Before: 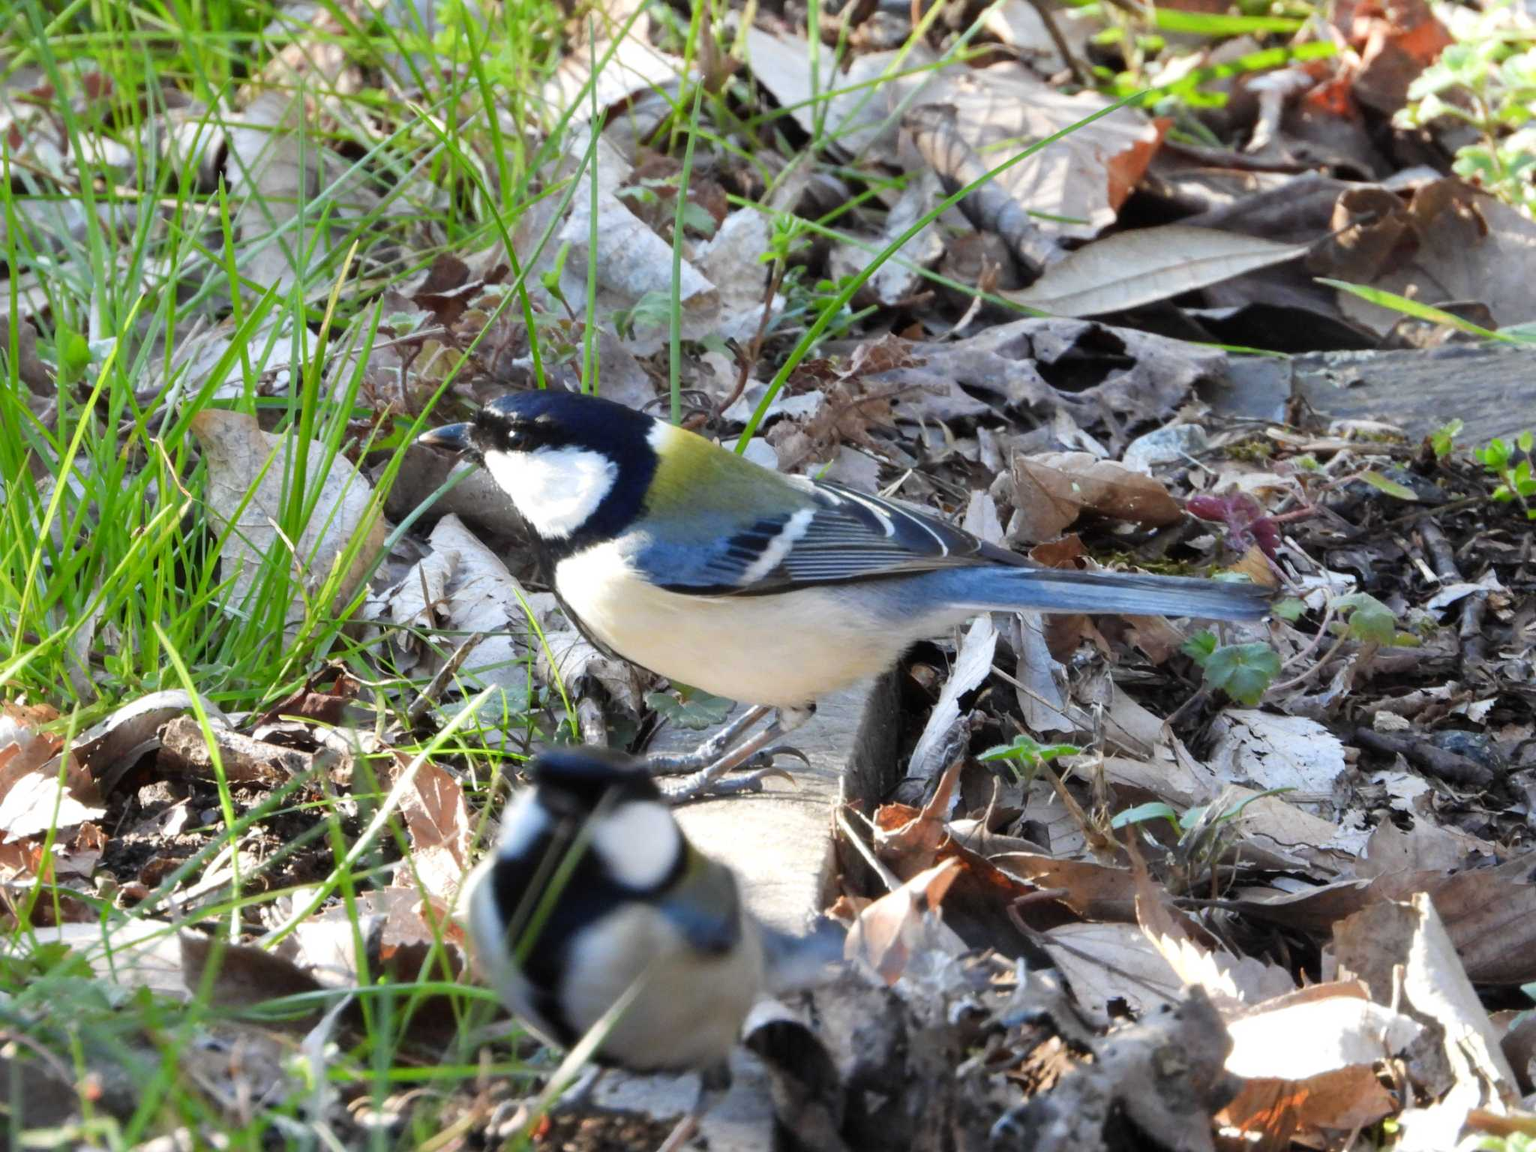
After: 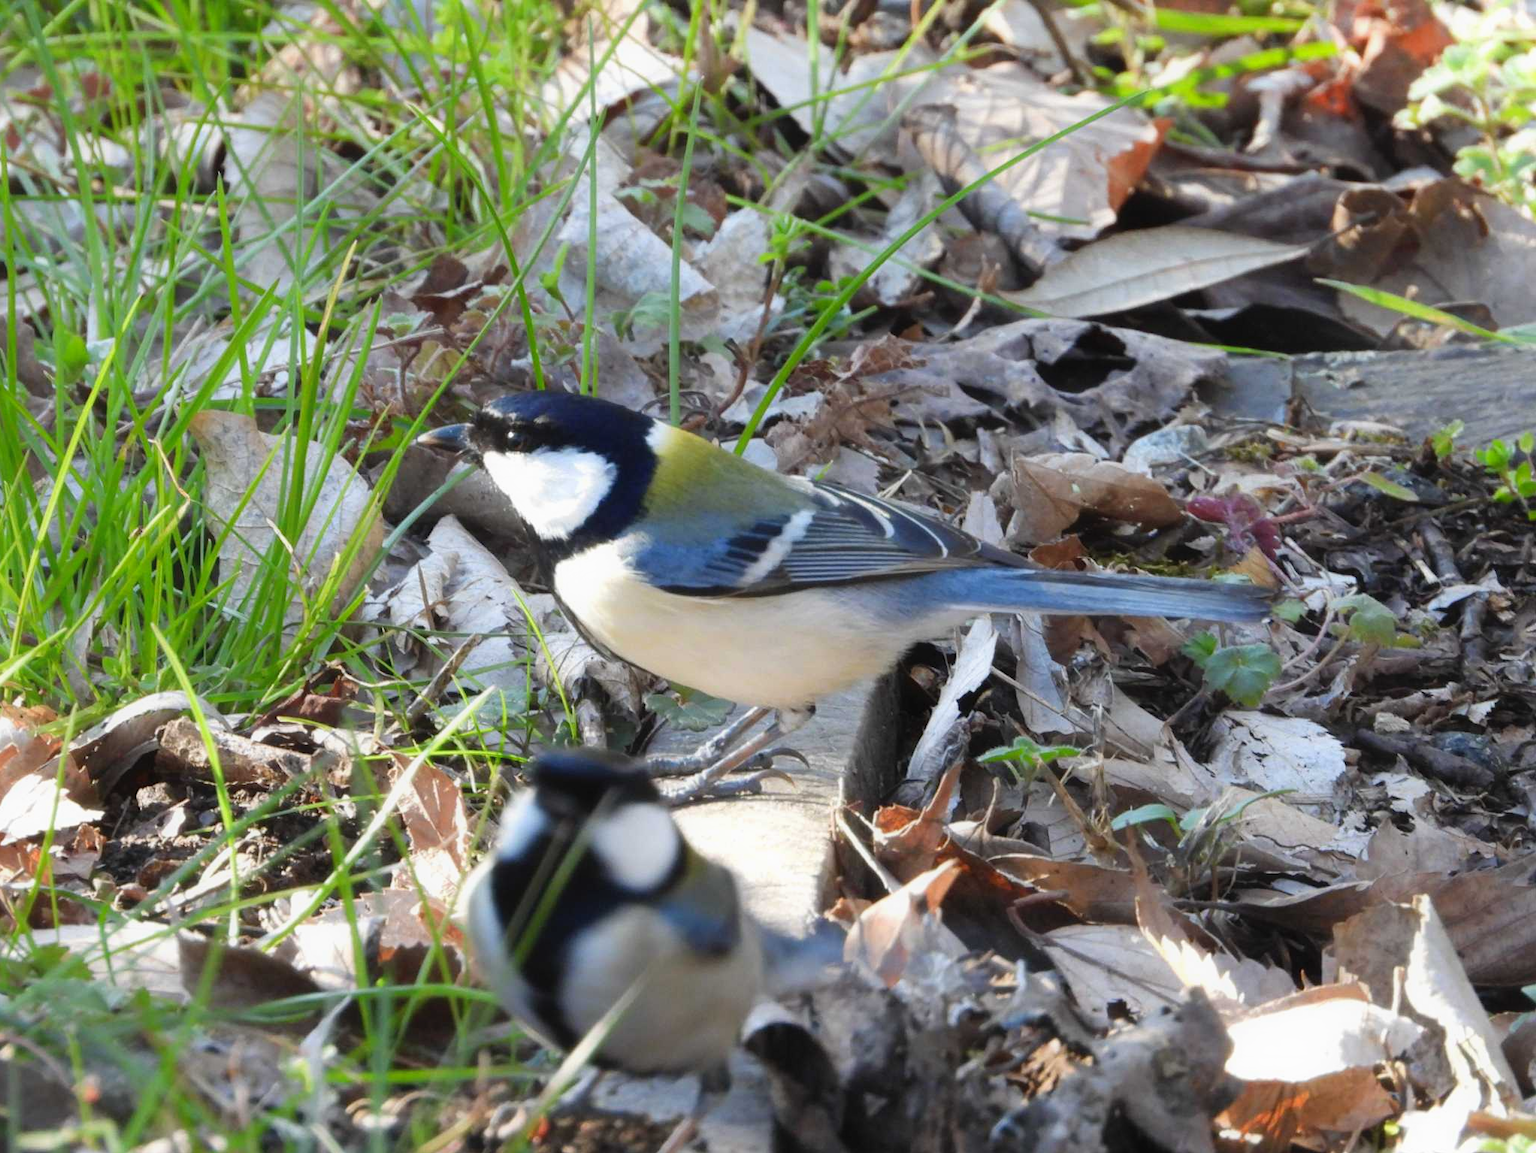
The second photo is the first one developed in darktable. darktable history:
contrast equalizer: y [[0.5, 0.488, 0.462, 0.461, 0.491, 0.5], [0.5 ×6], [0.5 ×6], [0 ×6], [0 ×6]]
crop and rotate: left 0.19%, bottom 0.006%
